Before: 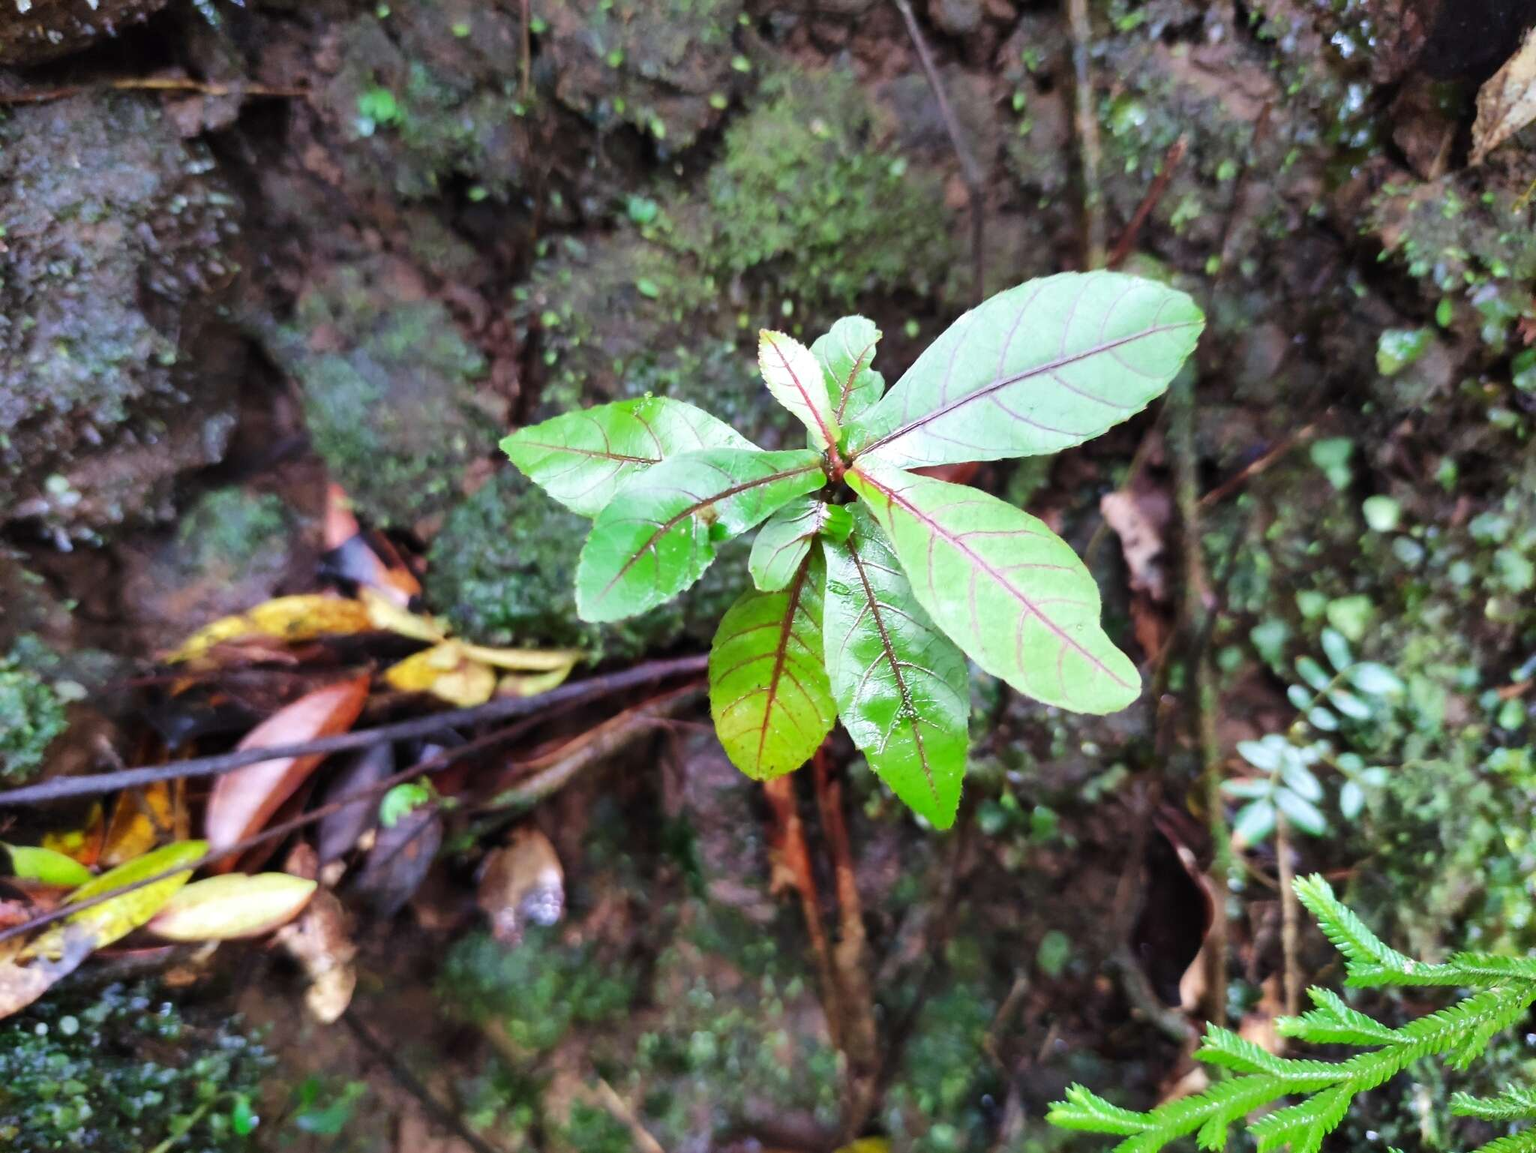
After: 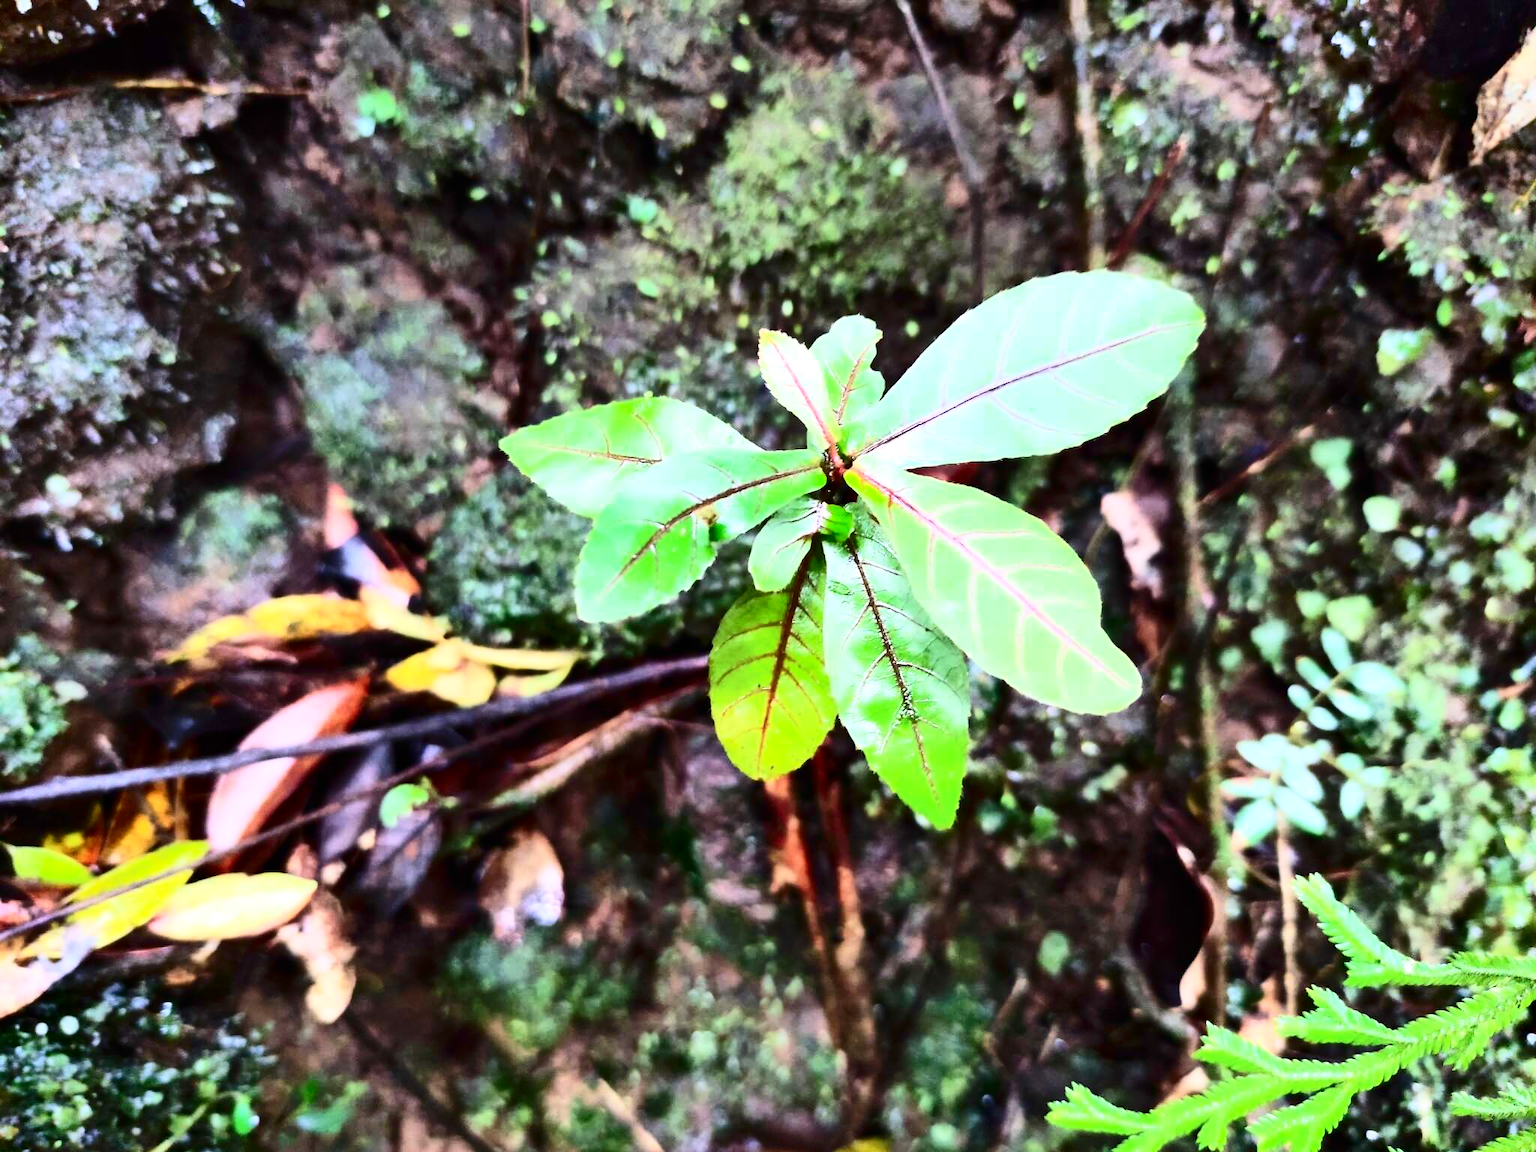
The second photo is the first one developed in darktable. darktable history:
contrast brightness saturation: contrast 0.399, brightness 0.115, saturation 0.212
shadows and highlights: soften with gaussian
tone curve: curves: ch0 [(0, 0) (0.004, 0.001) (0.133, 0.112) (0.325, 0.362) (0.832, 0.893) (1, 1)], color space Lab, independent channels, preserve colors none
